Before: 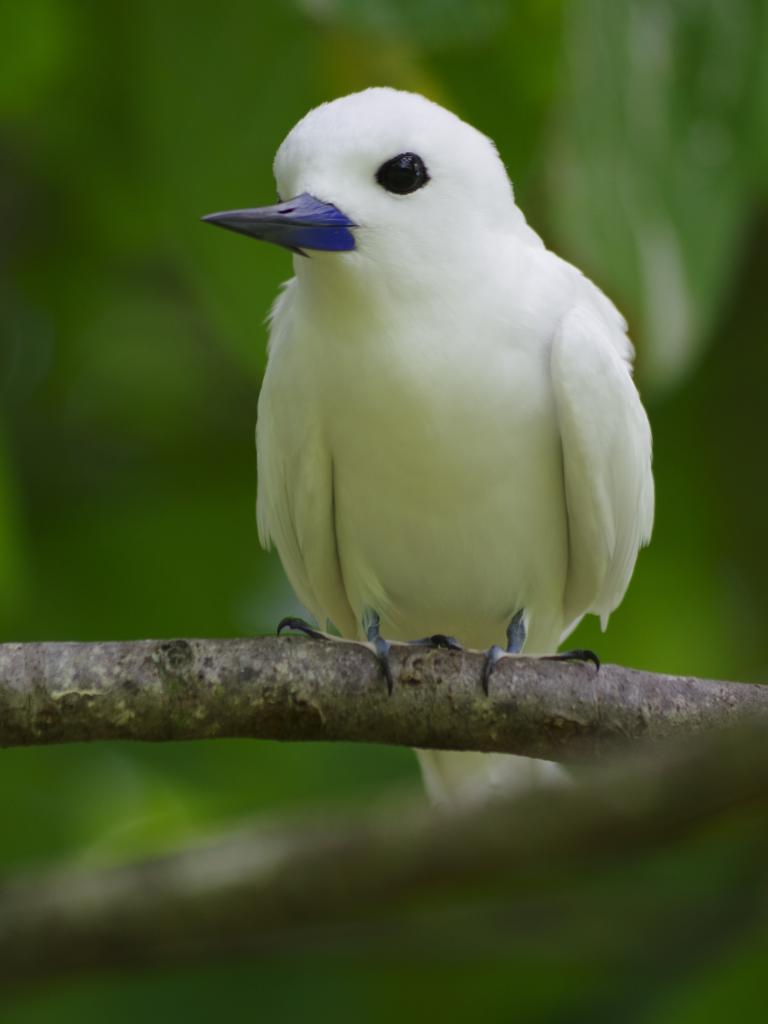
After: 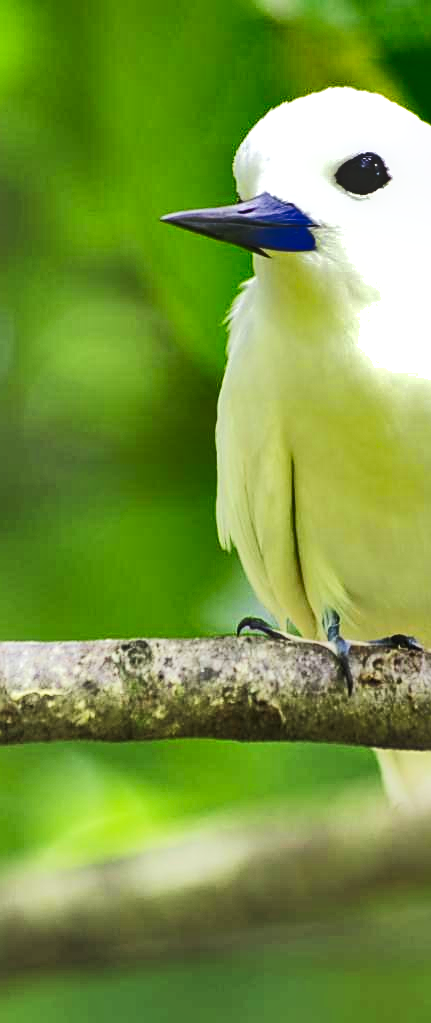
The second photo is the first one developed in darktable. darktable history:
sharpen: on, module defaults
crop: left 5.238%, right 38.525%
shadows and highlights: shadows 20.95, highlights -82.52, soften with gaussian
exposure: black level correction -0.005, exposure 1.007 EV, compensate highlight preservation false
tone equalizer: -7 EV 0.155 EV, -6 EV 0.618 EV, -5 EV 1.11 EV, -4 EV 1.29 EV, -3 EV 1.17 EV, -2 EV 0.6 EV, -1 EV 0.151 EV, edges refinement/feathering 500, mask exposure compensation -1.57 EV, preserve details no
tone curve: curves: ch0 [(0, 0) (0.08, 0.06) (0.17, 0.14) (0.5, 0.5) (0.83, 0.86) (0.92, 0.94) (1, 1)], preserve colors none
local contrast: on, module defaults
